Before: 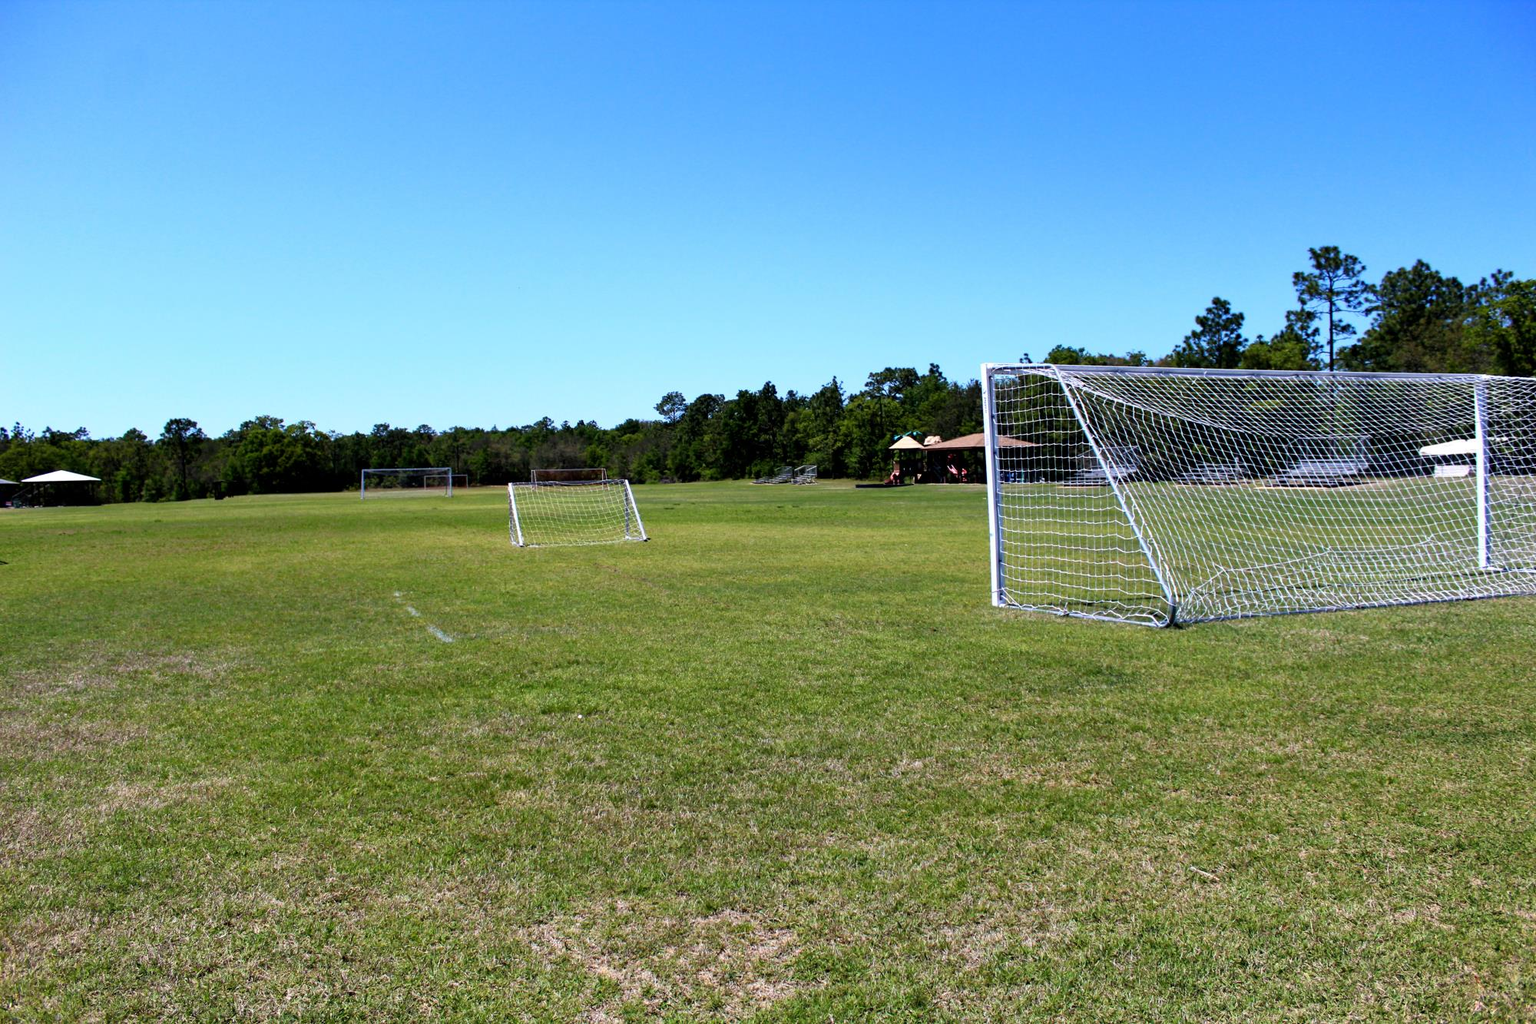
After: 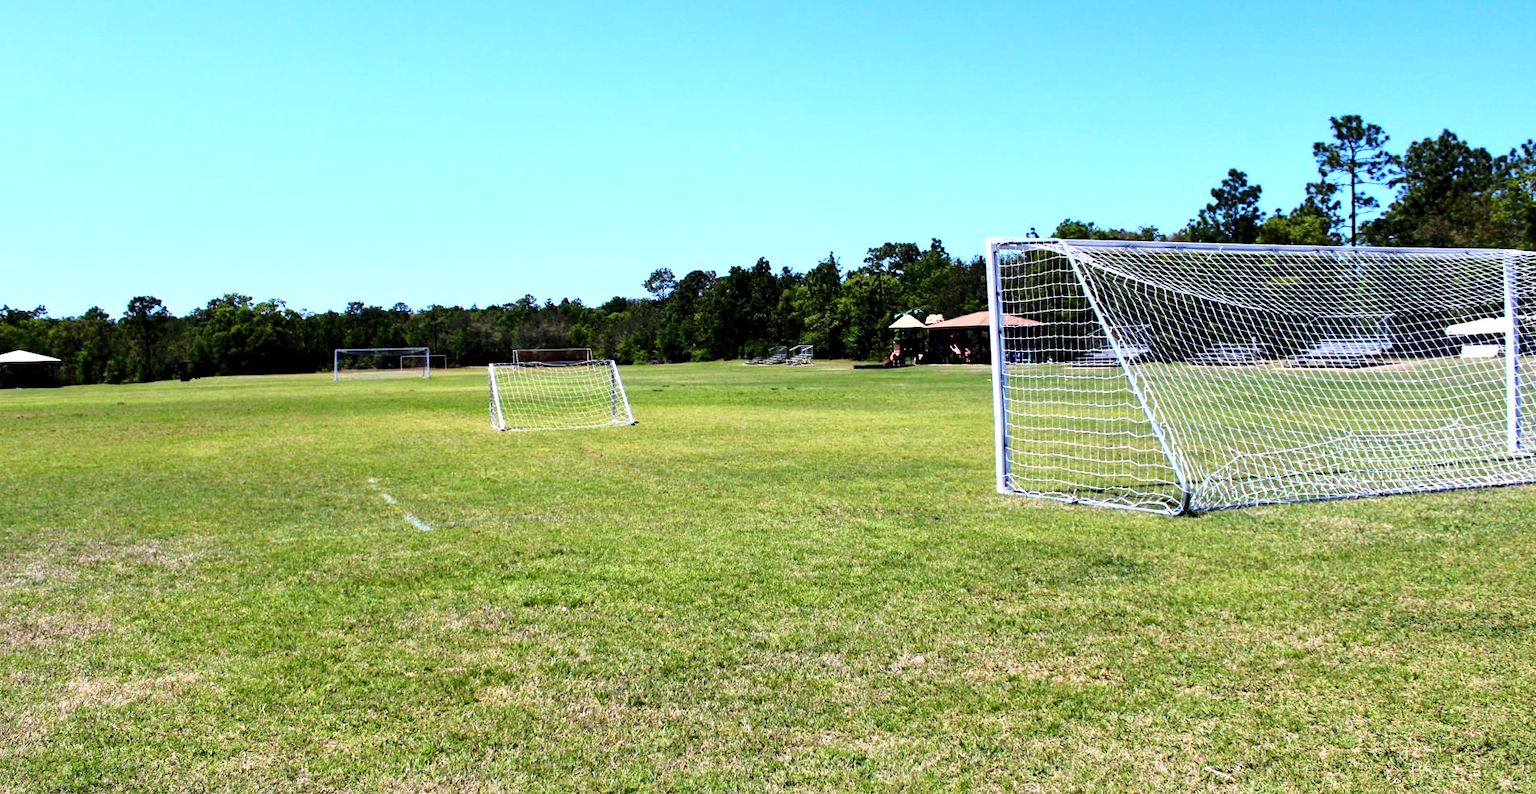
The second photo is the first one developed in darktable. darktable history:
crop and rotate: left 2.827%, top 13.388%, right 1.955%, bottom 12.689%
base curve: curves: ch0 [(0, 0) (0.036, 0.037) (0.121, 0.228) (0.46, 0.76) (0.859, 0.983) (1, 1)]
local contrast: mode bilateral grid, contrast 20, coarseness 49, detail 119%, midtone range 0.2
